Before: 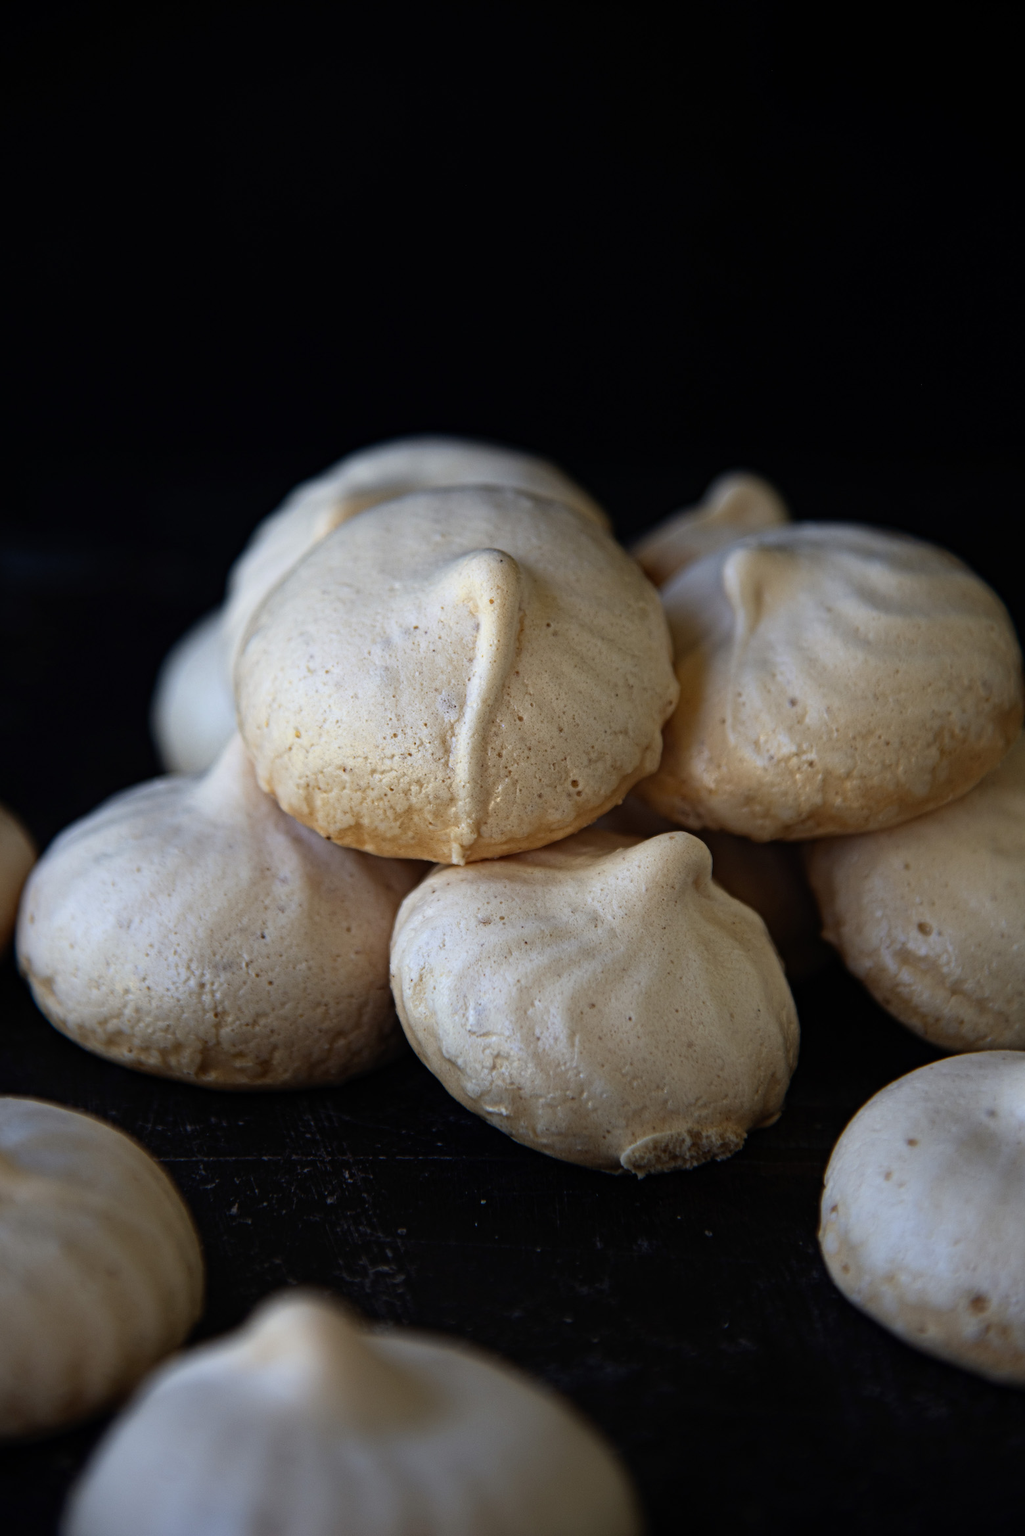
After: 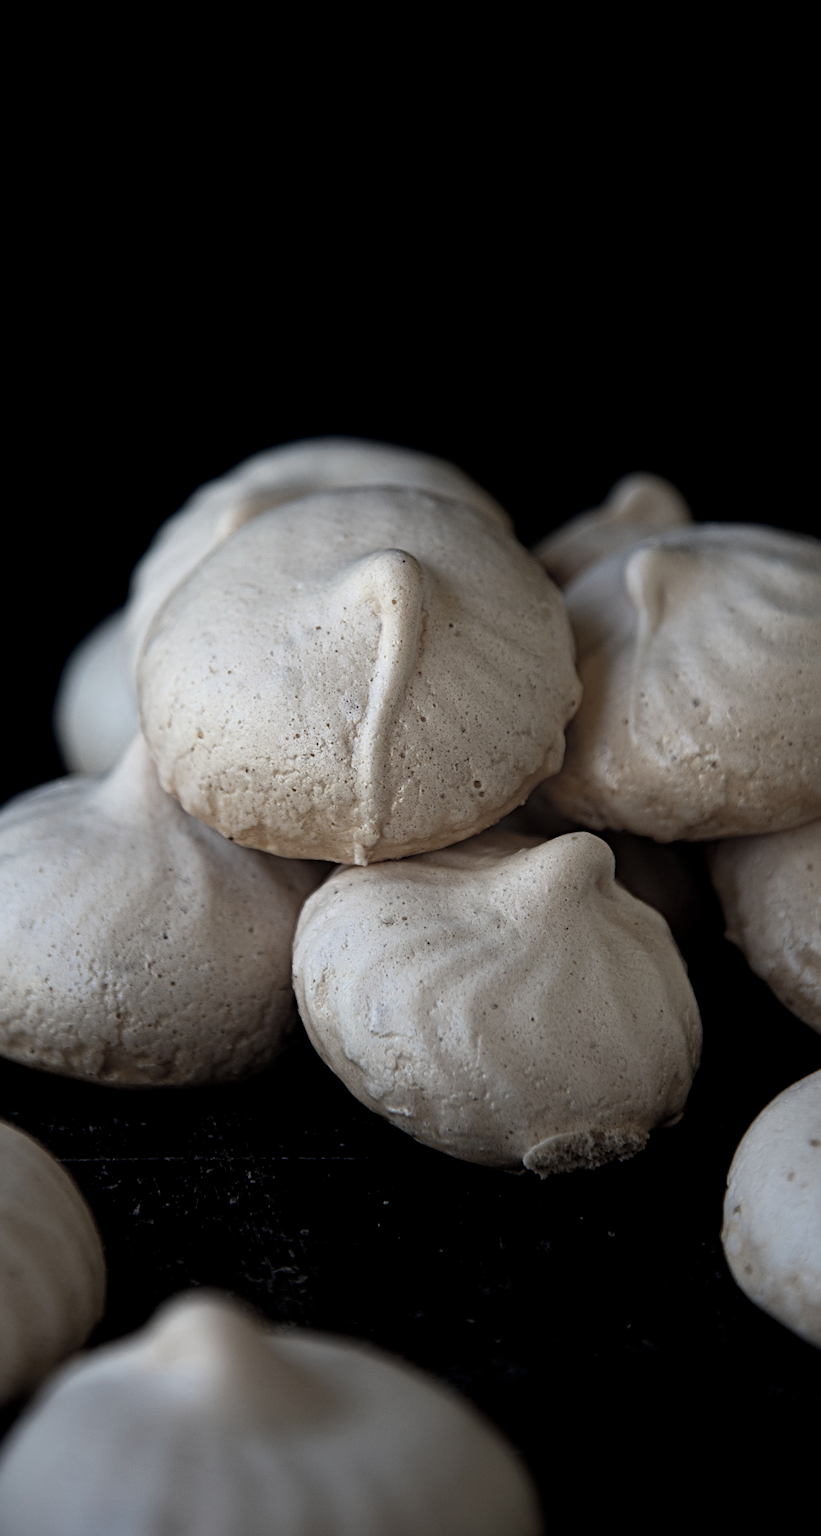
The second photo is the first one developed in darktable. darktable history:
sharpen: on, module defaults
color zones: curves: ch0 [(0, 0.487) (0.241, 0.395) (0.434, 0.373) (0.658, 0.412) (0.838, 0.487)]; ch1 [(0, 0) (0.053, 0.053) (0.211, 0.202) (0.579, 0.259) (0.781, 0.241)]
crop and rotate: left 9.58%, right 10.249%
exposure: black level correction 0.001, compensate highlight preservation false
